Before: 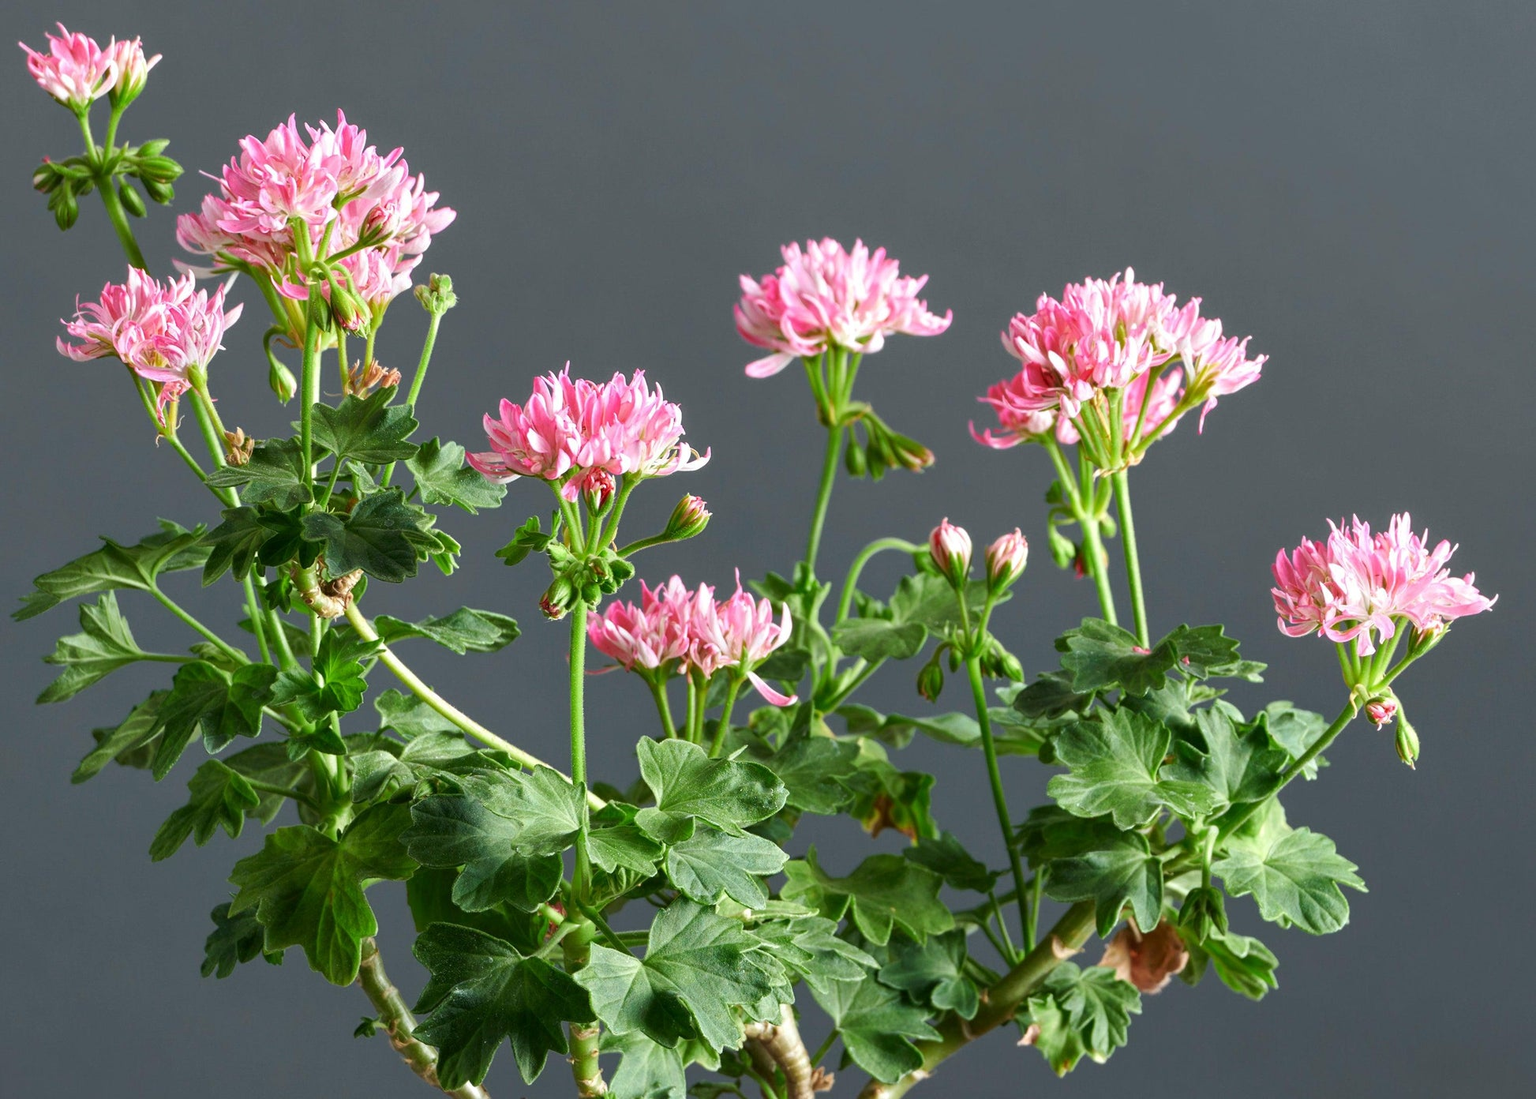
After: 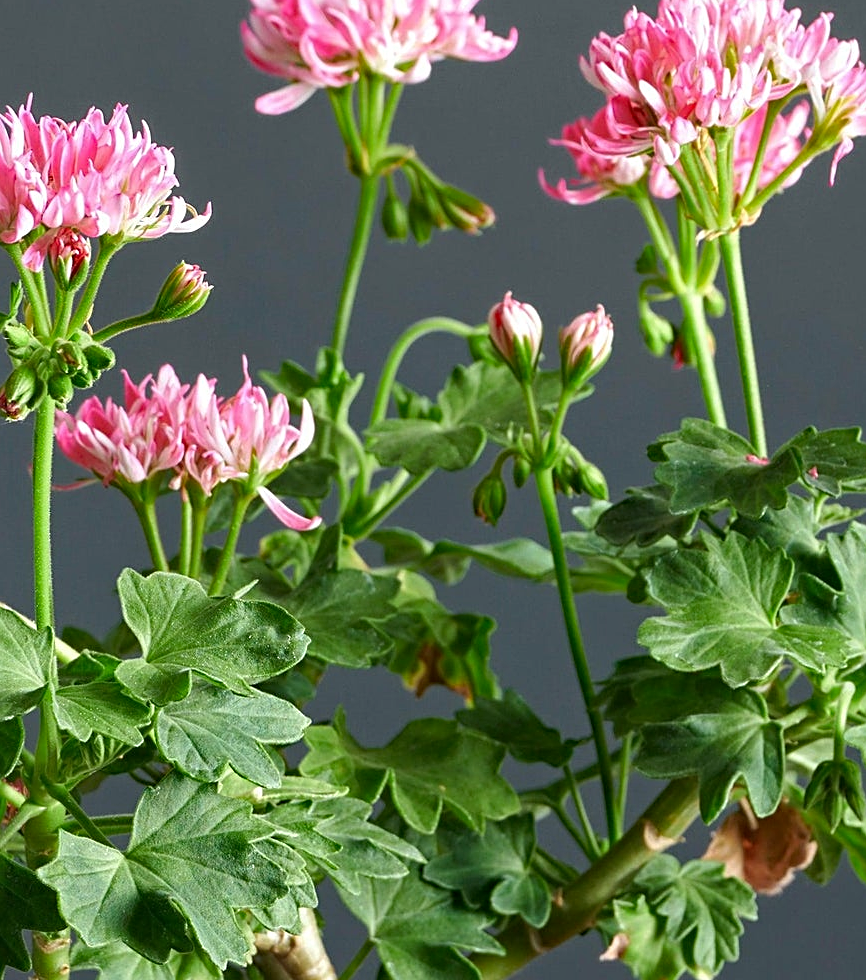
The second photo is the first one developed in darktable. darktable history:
haze removal: compatibility mode true, adaptive false
sharpen: on, module defaults
crop: left 35.43%, top 26.174%, right 20.023%, bottom 3.388%
